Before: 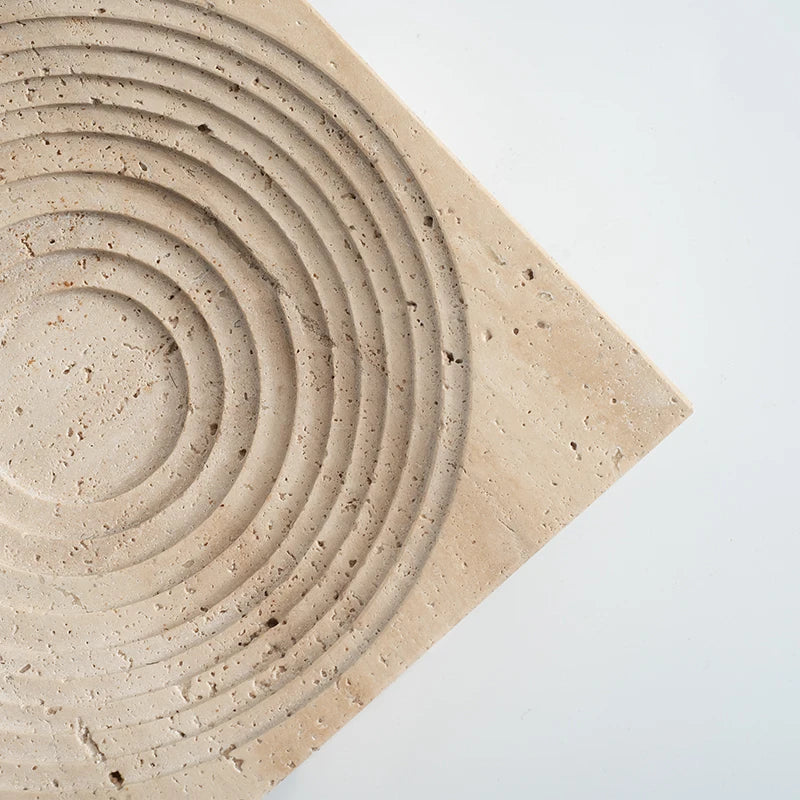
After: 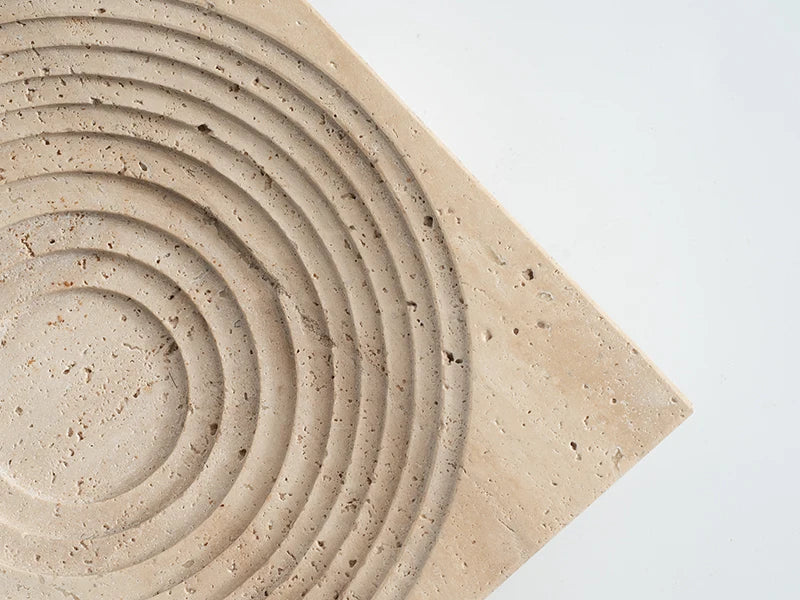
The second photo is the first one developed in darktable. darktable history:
crop: bottom 24.989%
tone equalizer: edges refinement/feathering 500, mask exposure compensation -1.57 EV, preserve details no
